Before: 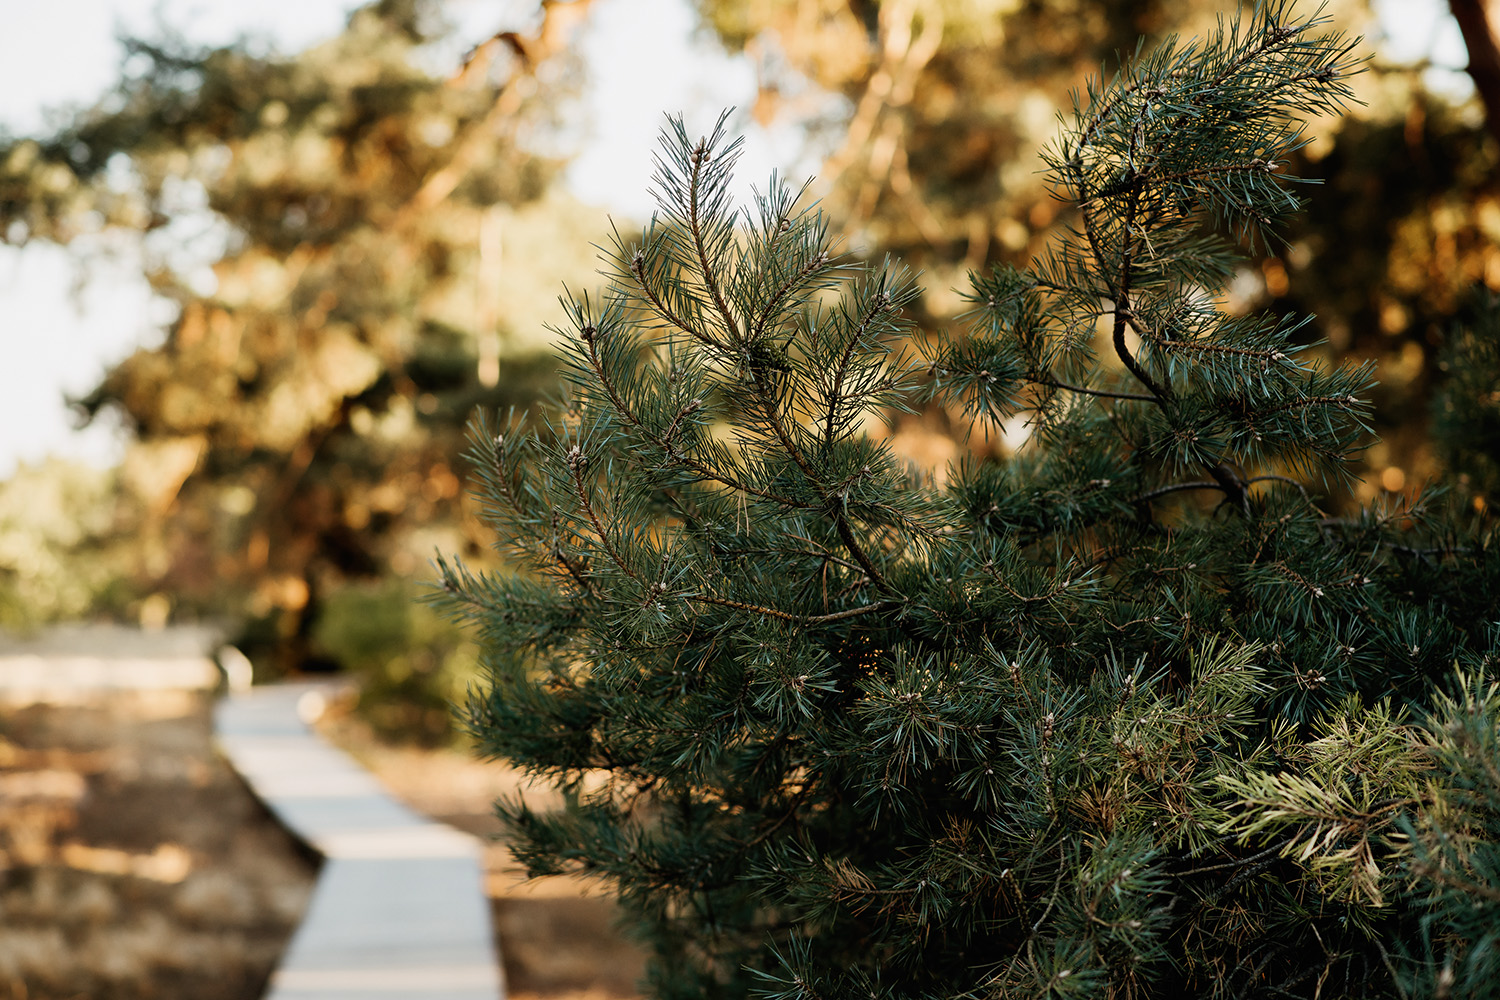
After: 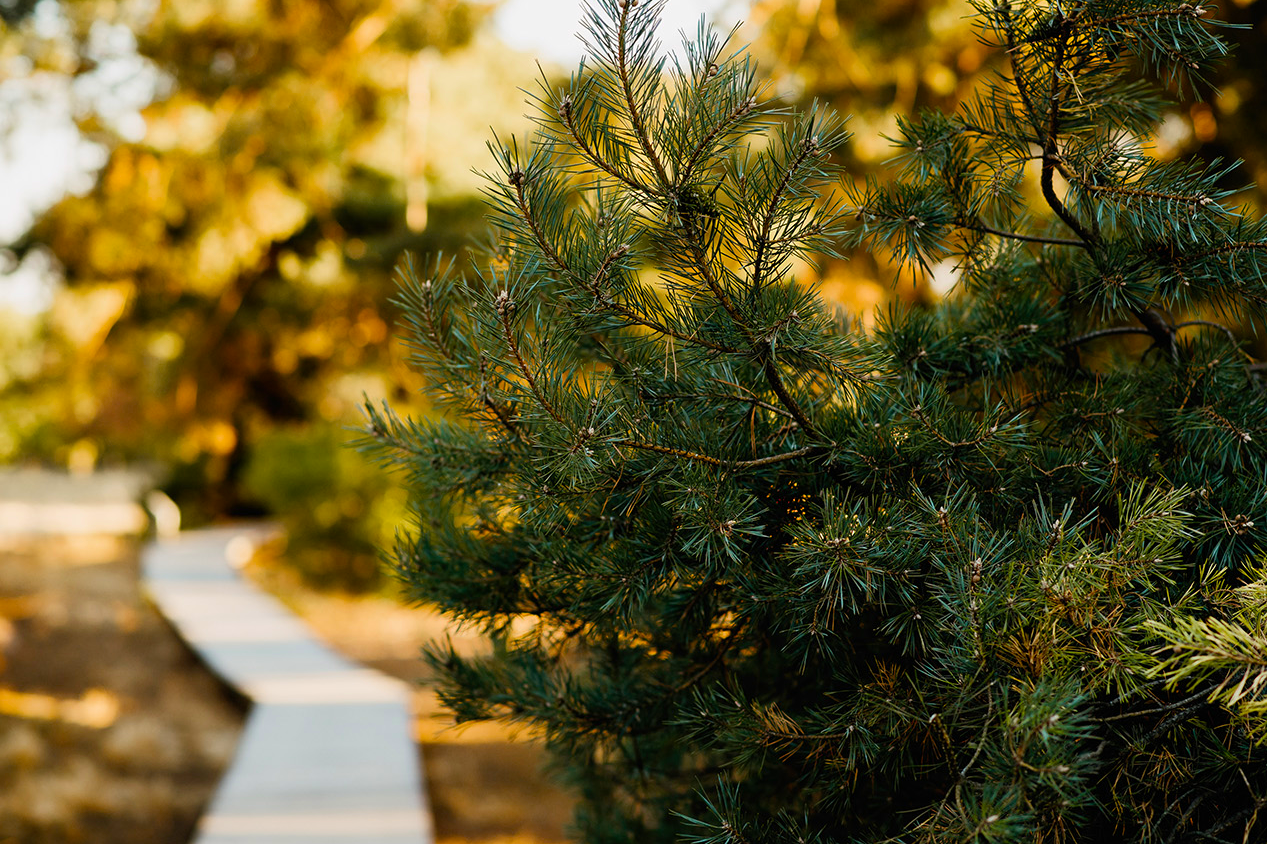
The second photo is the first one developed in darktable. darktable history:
color balance rgb: linear chroma grading › global chroma 15%, perceptual saturation grading › global saturation 30%
crop and rotate: left 4.842%, top 15.51%, right 10.668%
